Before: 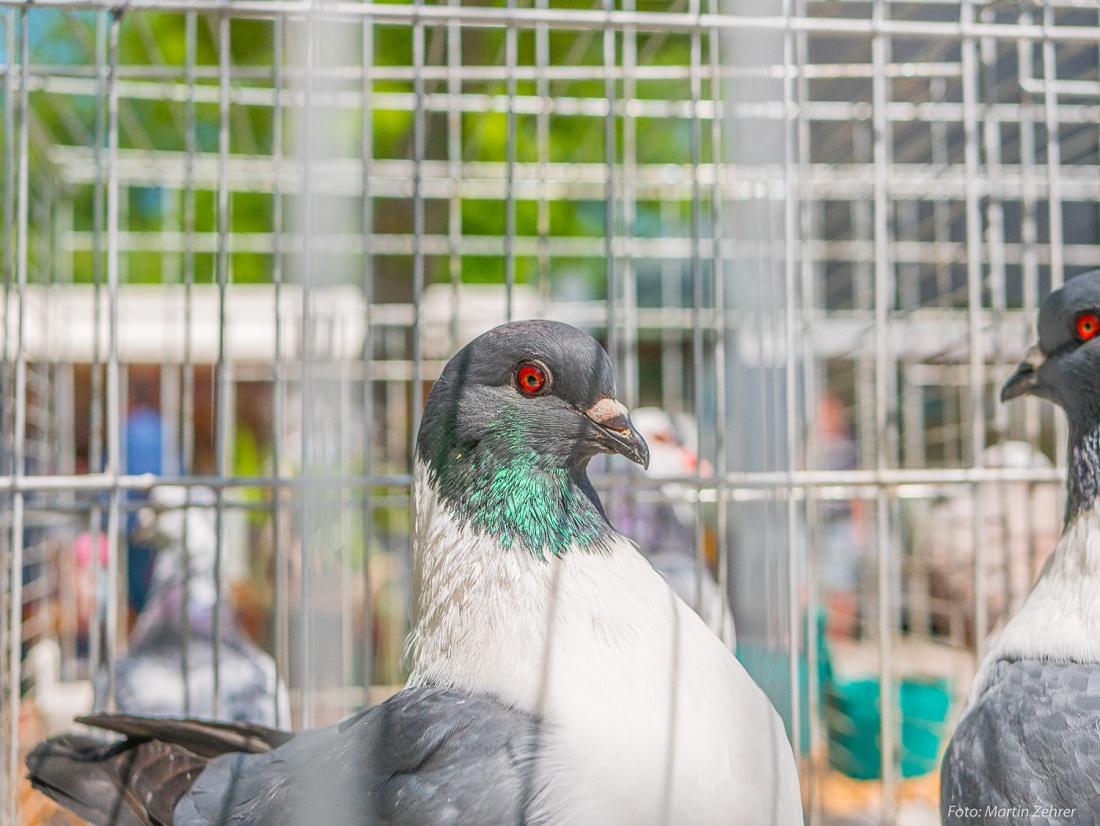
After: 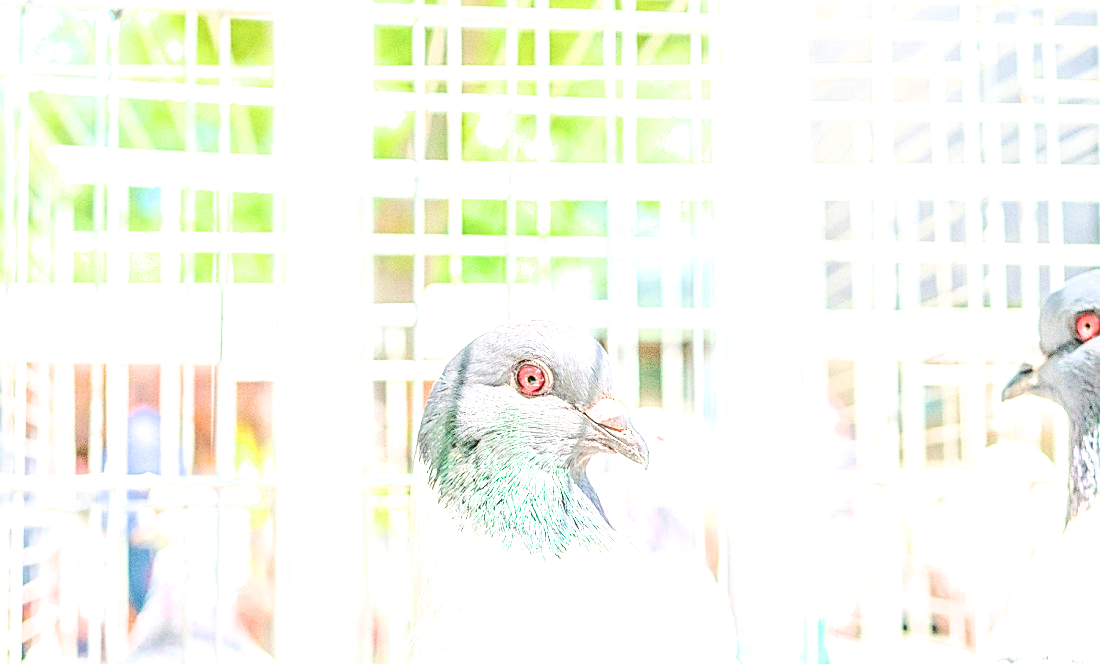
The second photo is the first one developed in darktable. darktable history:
filmic rgb: black relative exposure -7.65 EV, white relative exposure 4.56 EV, threshold 3.04 EV, hardness 3.61, enable highlight reconstruction true
exposure: exposure 3.065 EV, compensate exposure bias true, compensate highlight preservation false
shadows and highlights: shadows -8.71, white point adjustment 1.35, highlights 10.23
sharpen: on, module defaults
local contrast: on, module defaults
tone equalizer: -8 EV -0.761 EV, -7 EV -0.719 EV, -6 EV -0.619 EV, -5 EV -0.409 EV, -3 EV 0.401 EV, -2 EV 0.6 EV, -1 EV 0.674 EV, +0 EV 0.73 EV, edges refinement/feathering 500, mask exposure compensation -1.57 EV, preserve details guided filter
crop: bottom 19.539%
